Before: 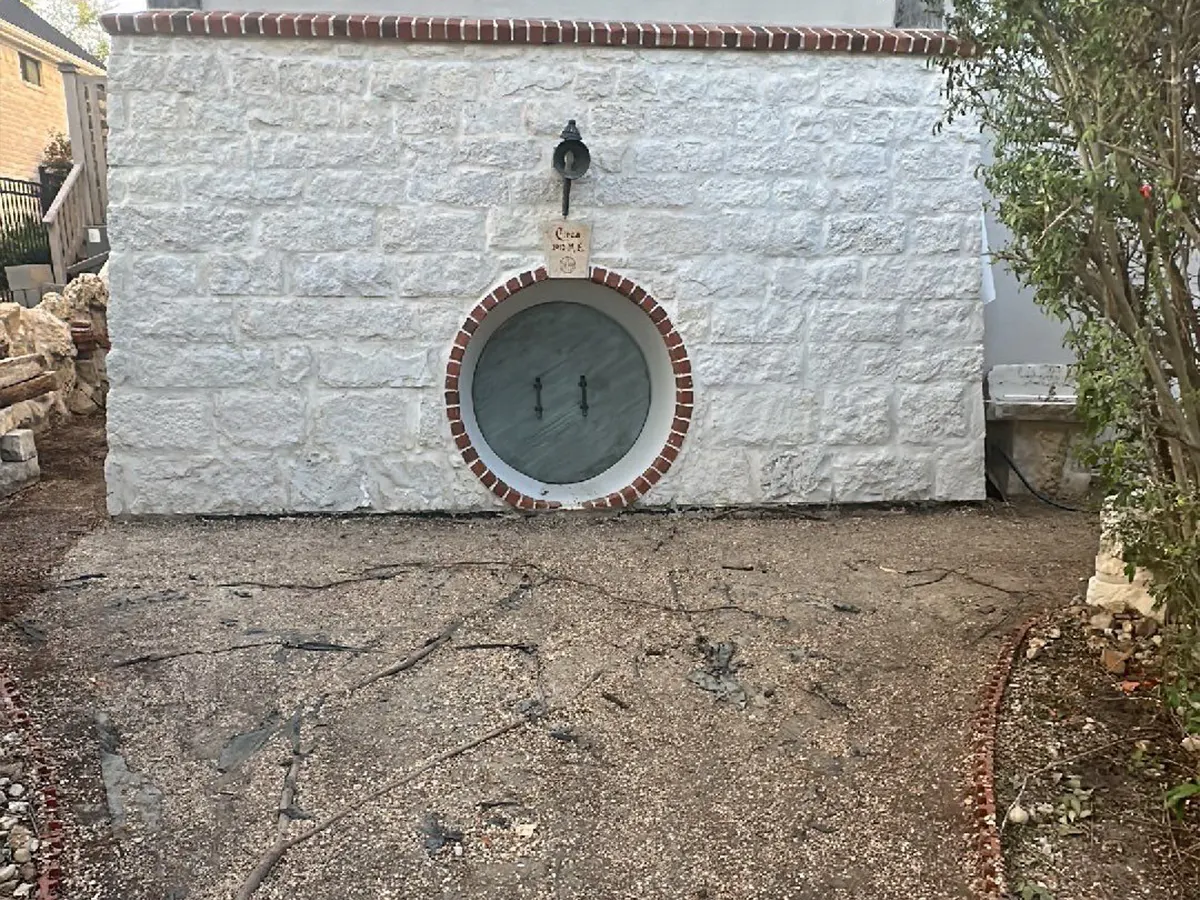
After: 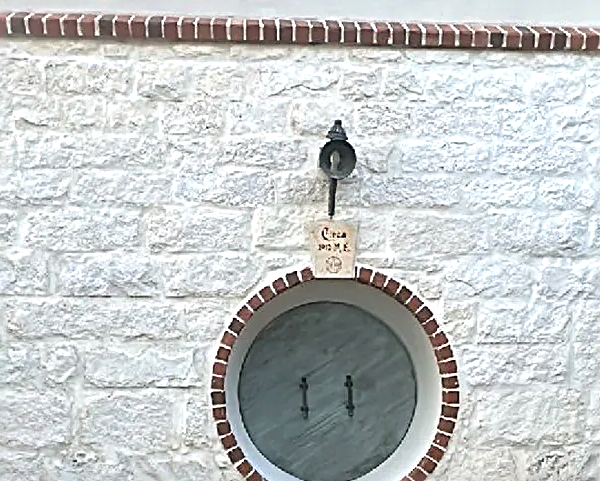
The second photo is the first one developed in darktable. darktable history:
crop: left 19.556%, right 30.401%, bottom 46.458%
sharpen: radius 2.584, amount 0.688
exposure: black level correction 0.001, exposure 0.5 EV, compensate exposure bias true, compensate highlight preservation false
